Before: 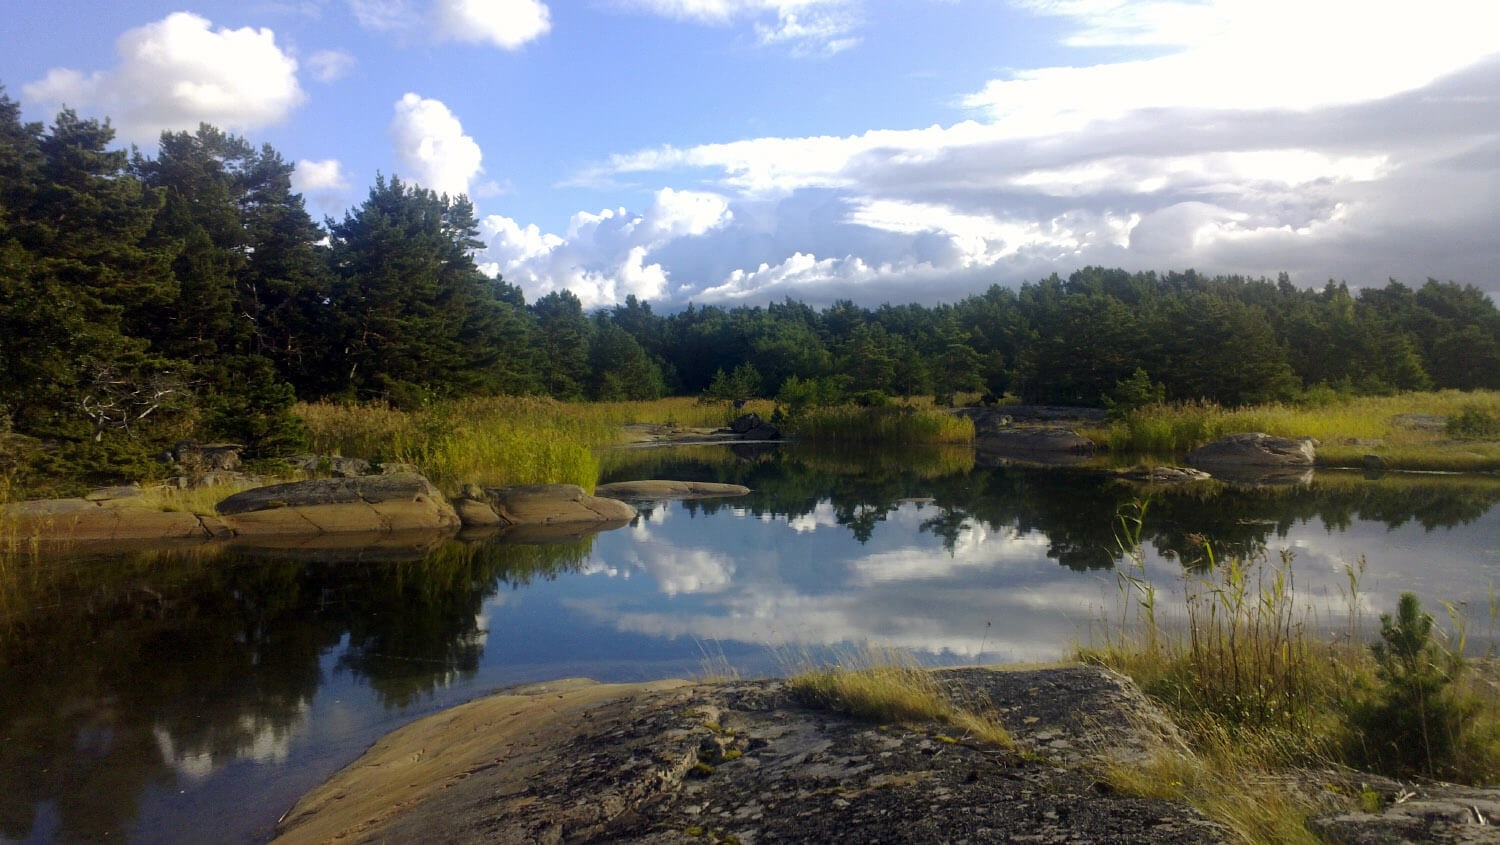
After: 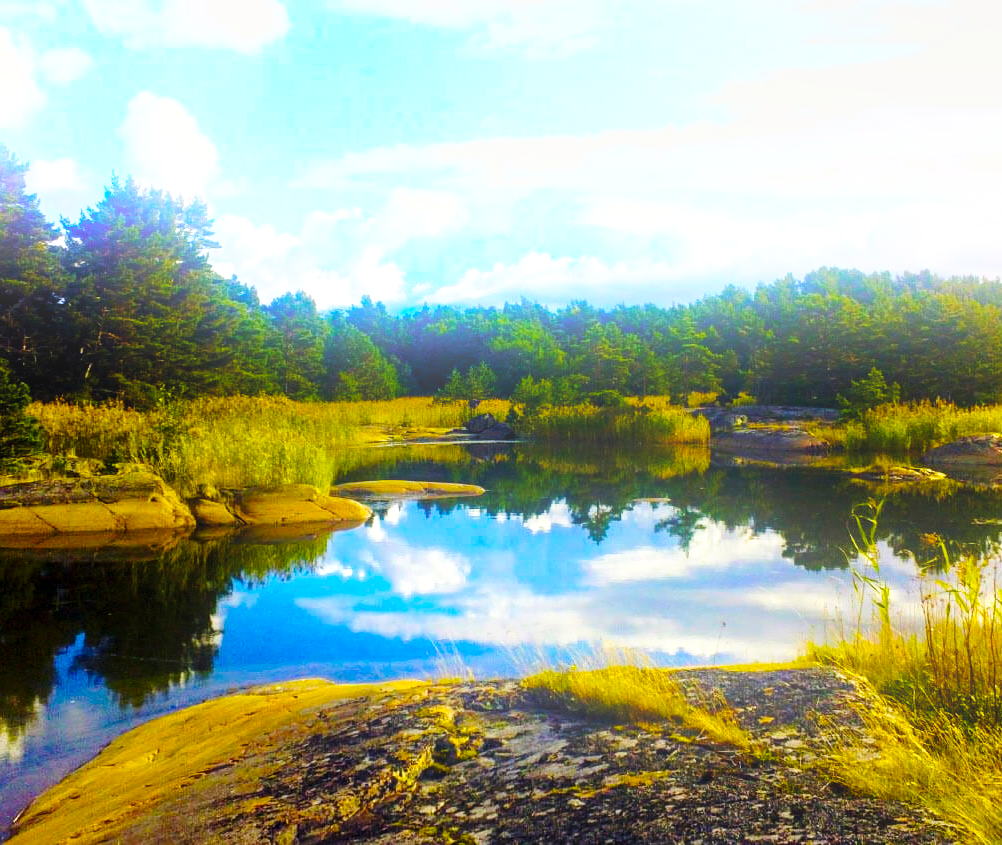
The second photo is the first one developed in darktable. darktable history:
crop and rotate: left 17.732%, right 15.423%
bloom: on, module defaults
base curve: curves: ch0 [(0, 0) (0.028, 0.03) (0.121, 0.232) (0.46, 0.748) (0.859, 0.968) (1, 1)], preserve colors none
color balance rgb: linear chroma grading › global chroma 20%, perceptual saturation grading › global saturation 65%, perceptual saturation grading › highlights 50%, perceptual saturation grading › shadows 30%, perceptual brilliance grading › global brilliance 12%, perceptual brilliance grading › highlights 15%, global vibrance 20%
local contrast: on, module defaults
